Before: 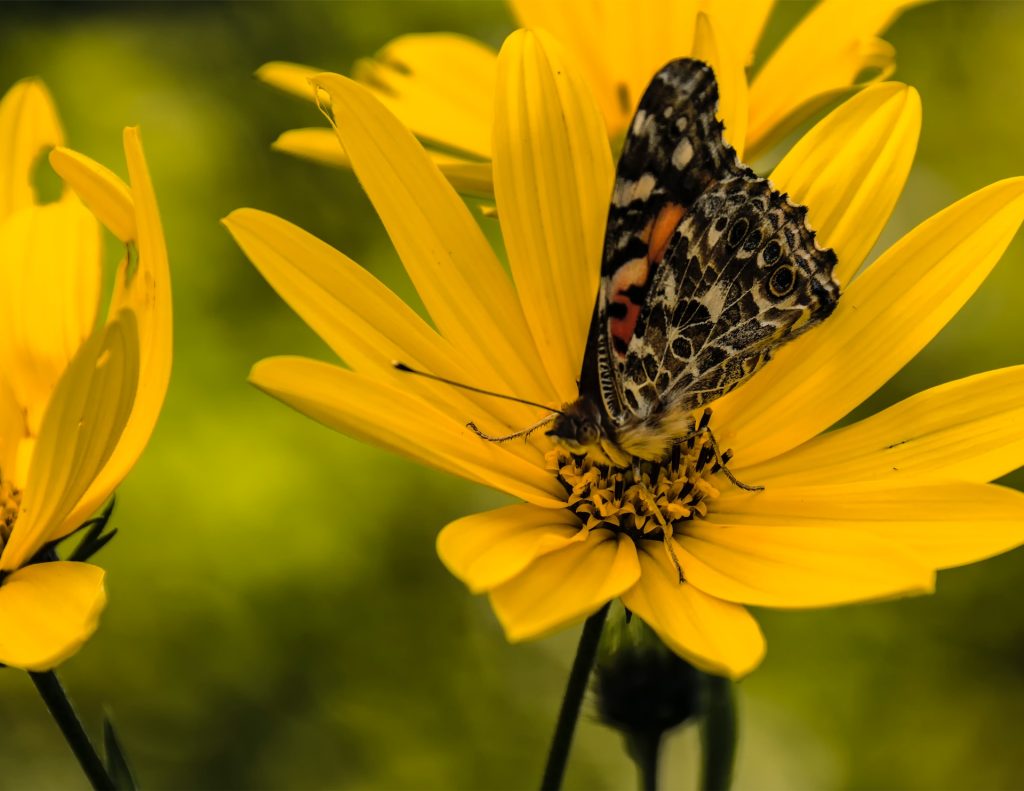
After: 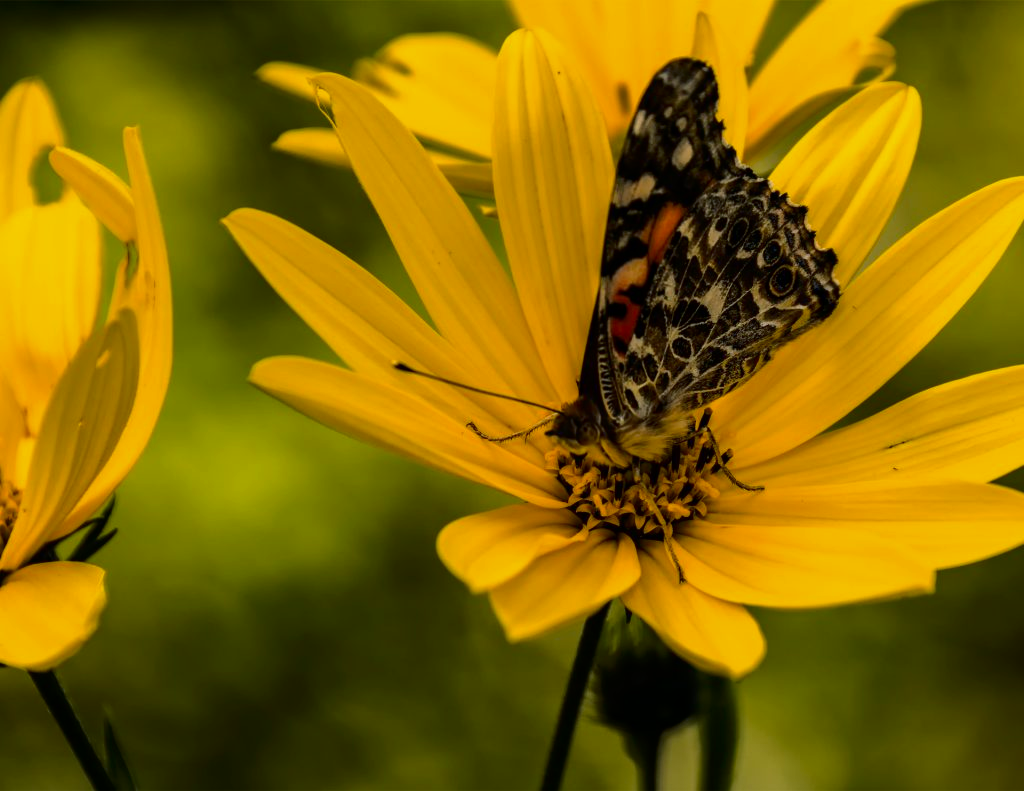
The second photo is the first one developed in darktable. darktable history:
white balance: red 0.988, blue 1.017
contrast brightness saturation: contrast 0.07, brightness -0.13, saturation 0.06
